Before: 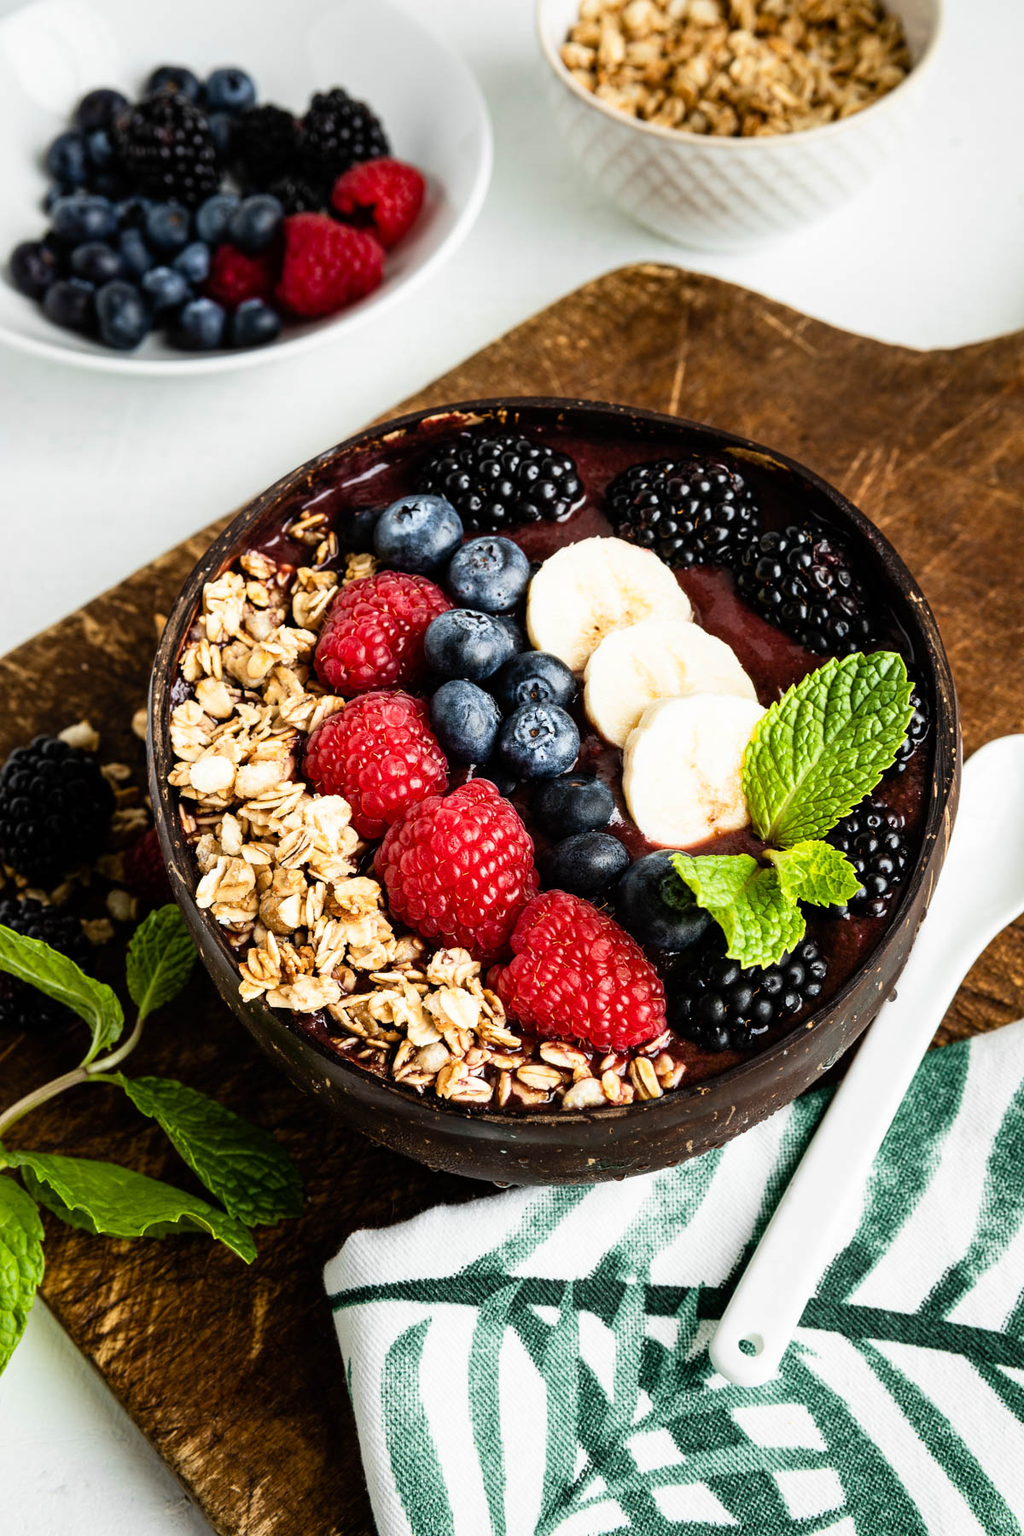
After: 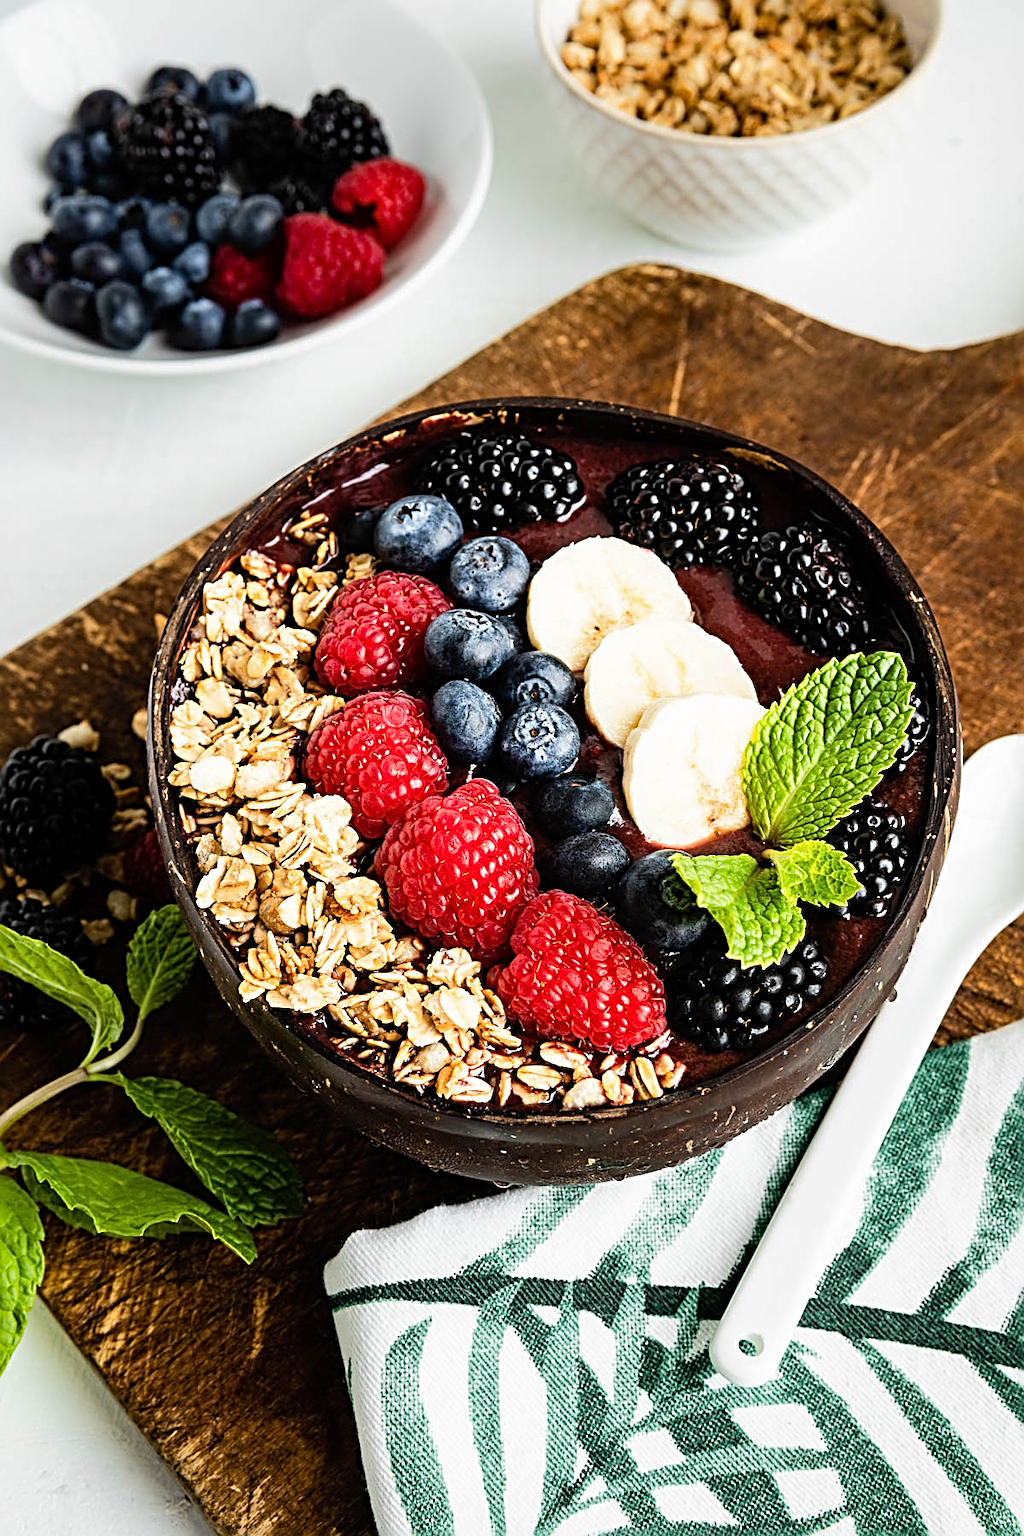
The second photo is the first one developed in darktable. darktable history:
sharpen: radius 3.025, amount 0.757
base curve: curves: ch0 [(0, 0) (0.262, 0.32) (0.722, 0.705) (1, 1)]
